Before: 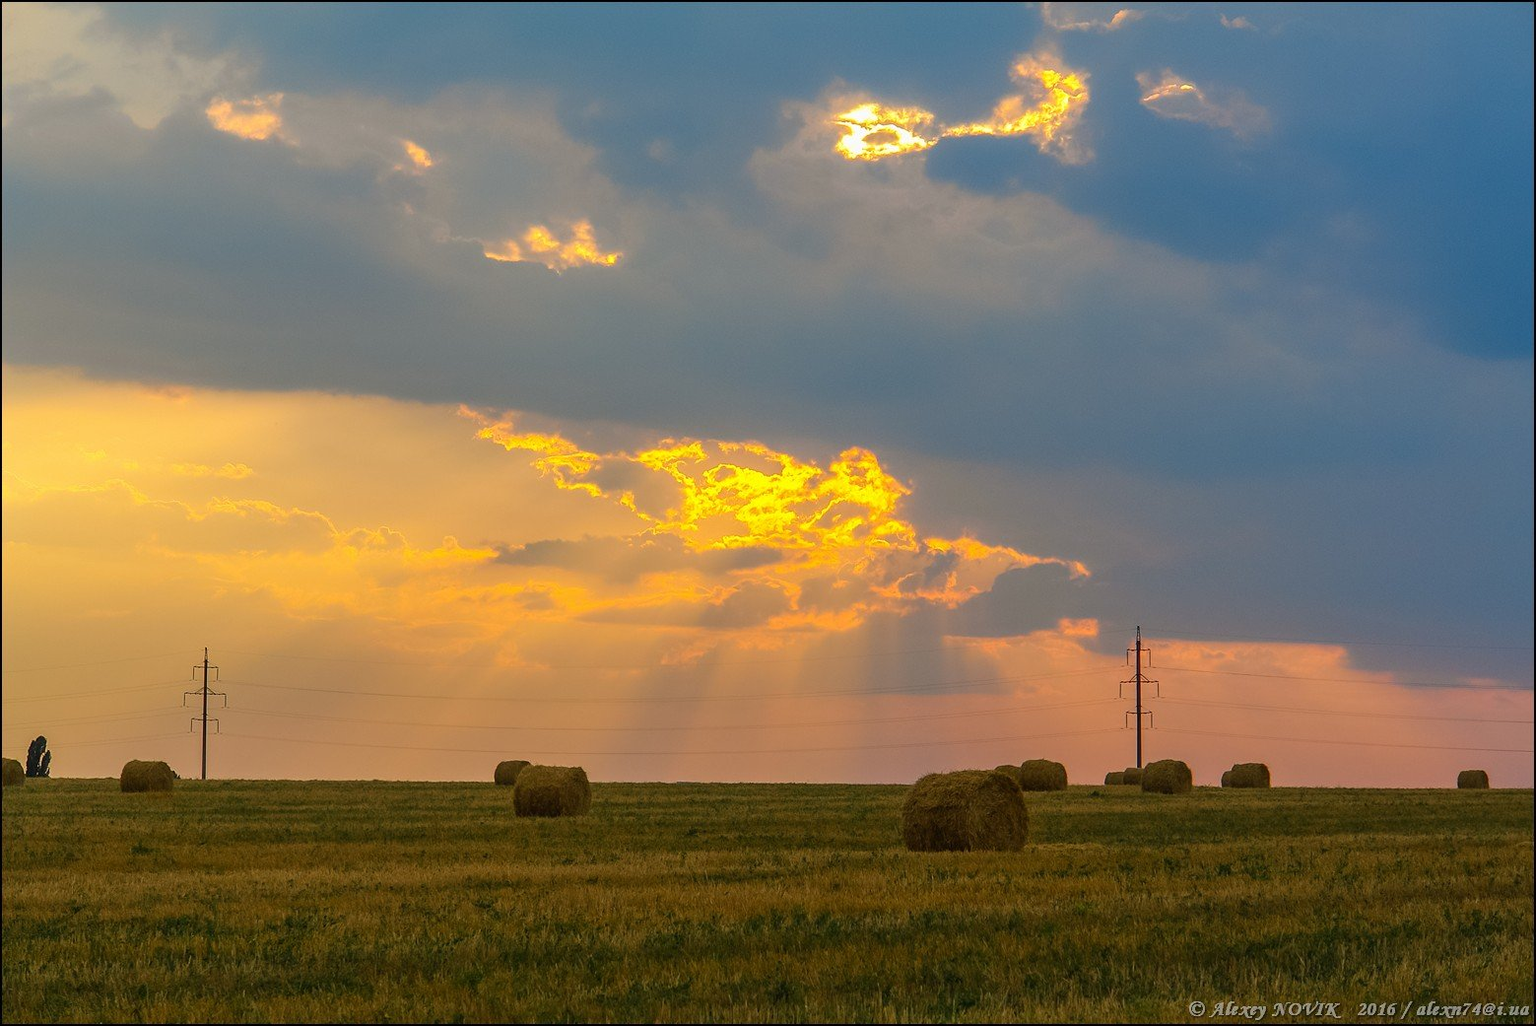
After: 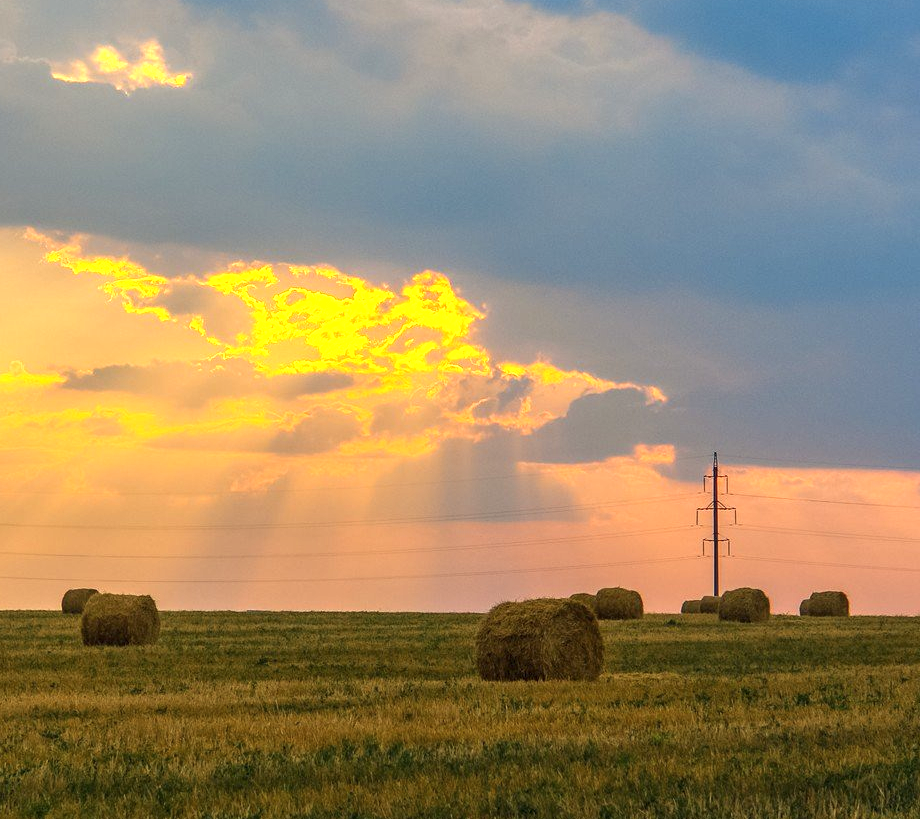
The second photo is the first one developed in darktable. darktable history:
crop and rotate: left 28.248%, top 17.674%, right 12.732%, bottom 3.563%
local contrast: on, module defaults
exposure: exposure 0.69 EV, compensate highlight preservation false
color correction: highlights a* 0.463, highlights b* 2.66, shadows a* -0.705, shadows b* -4.77
